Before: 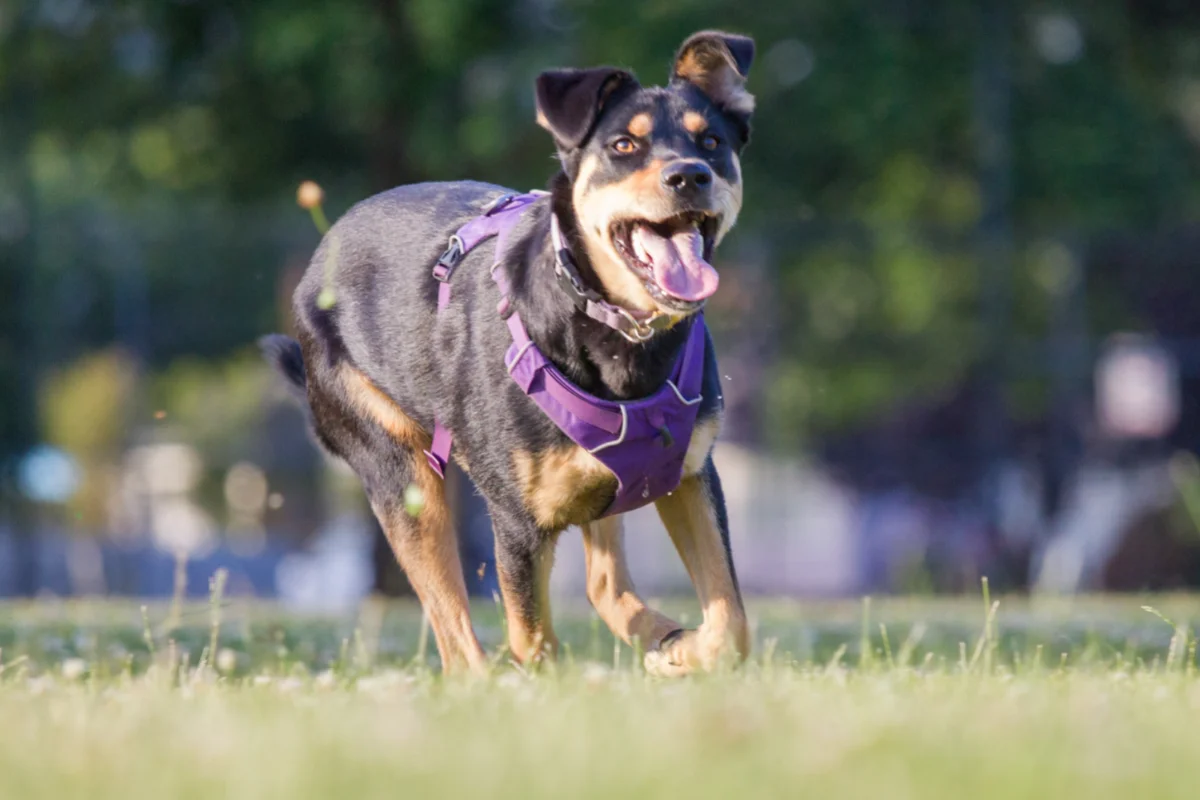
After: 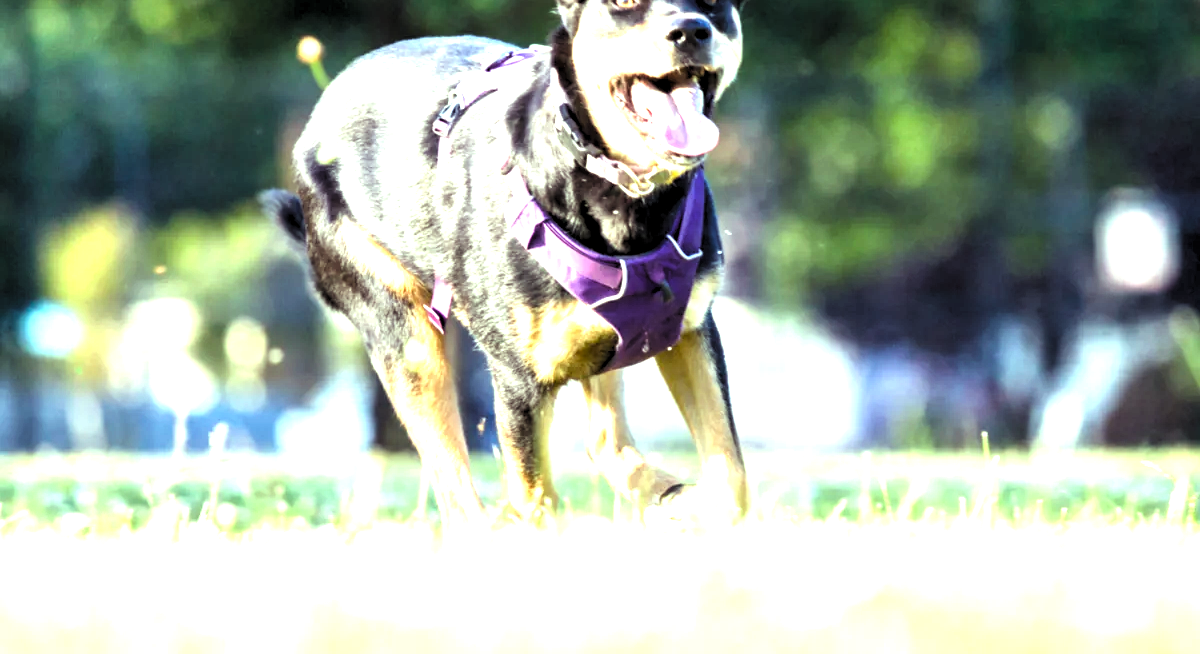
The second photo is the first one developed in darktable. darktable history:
levels: levels [0.182, 0.542, 0.902]
crop and rotate: top 18.155%
exposure: black level correction 0, exposure 1.2 EV, compensate exposure bias true, compensate highlight preservation false
color balance rgb: highlights gain › luminance 15.487%, highlights gain › chroma 6.93%, highlights gain › hue 127.3°, perceptual saturation grading › global saturation 15.193%, perceptual saturation grading › highlights -18.963%, perceptual saturation grading › shadows 19.632%, perceptual brilliance grading › global brilliance 2.716%, global vibrance 9.23%
